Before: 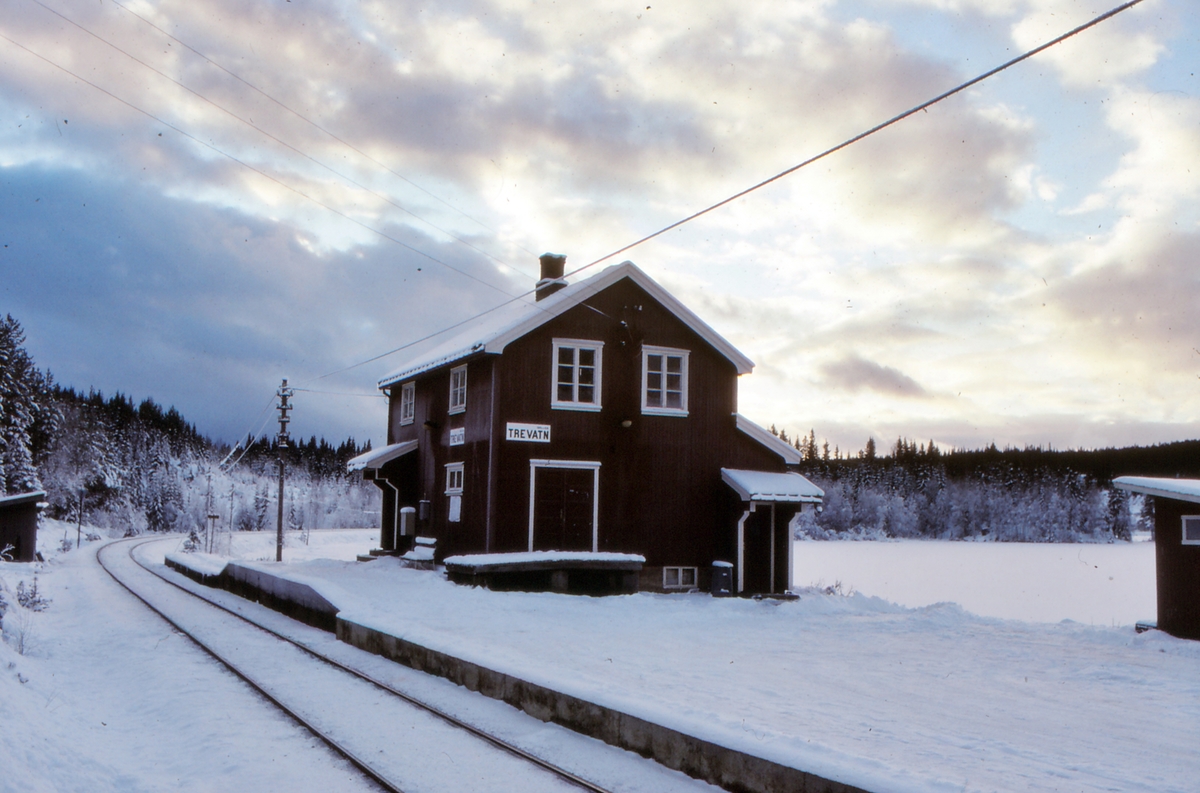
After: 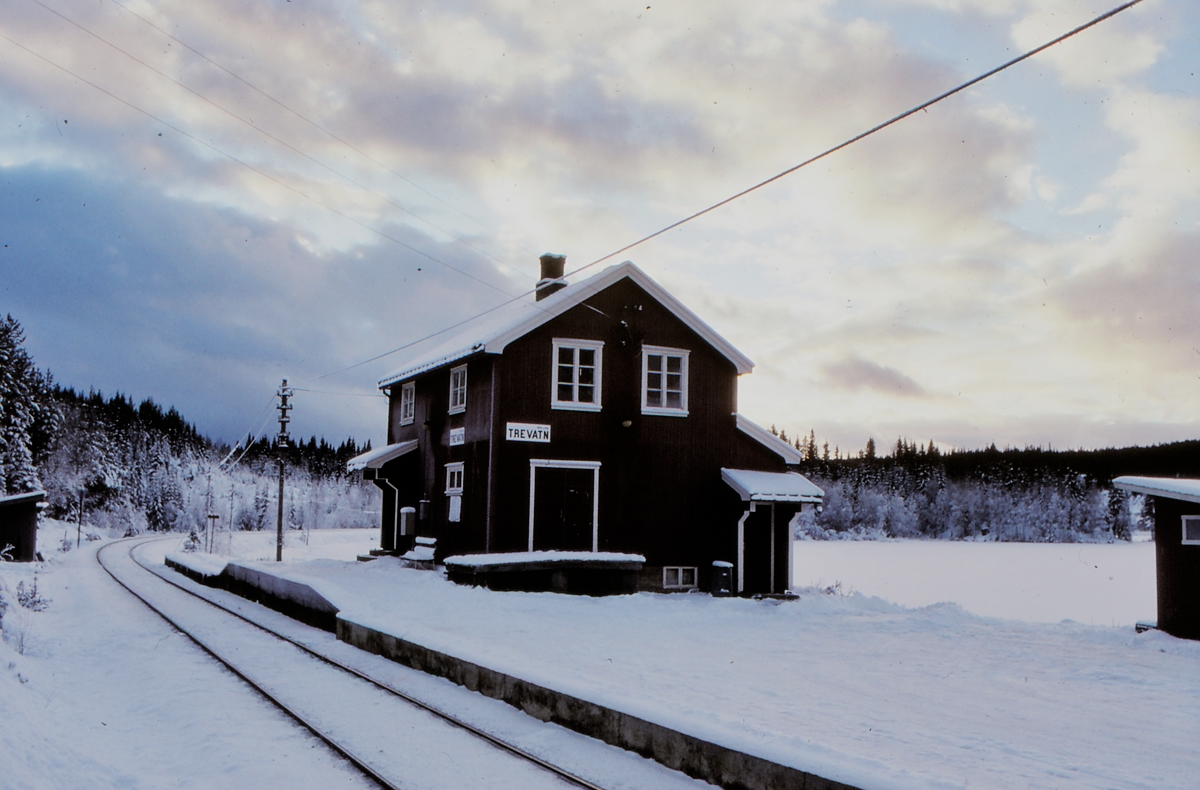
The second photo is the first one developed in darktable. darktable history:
filmic rgb: black relative exposure -7.65 EV, white relative exposure 4.56 EV, hardness 3.61, contrast 1.106
crop: top 0.05%, bottom 0.098%
sharpen: amount 0.2
